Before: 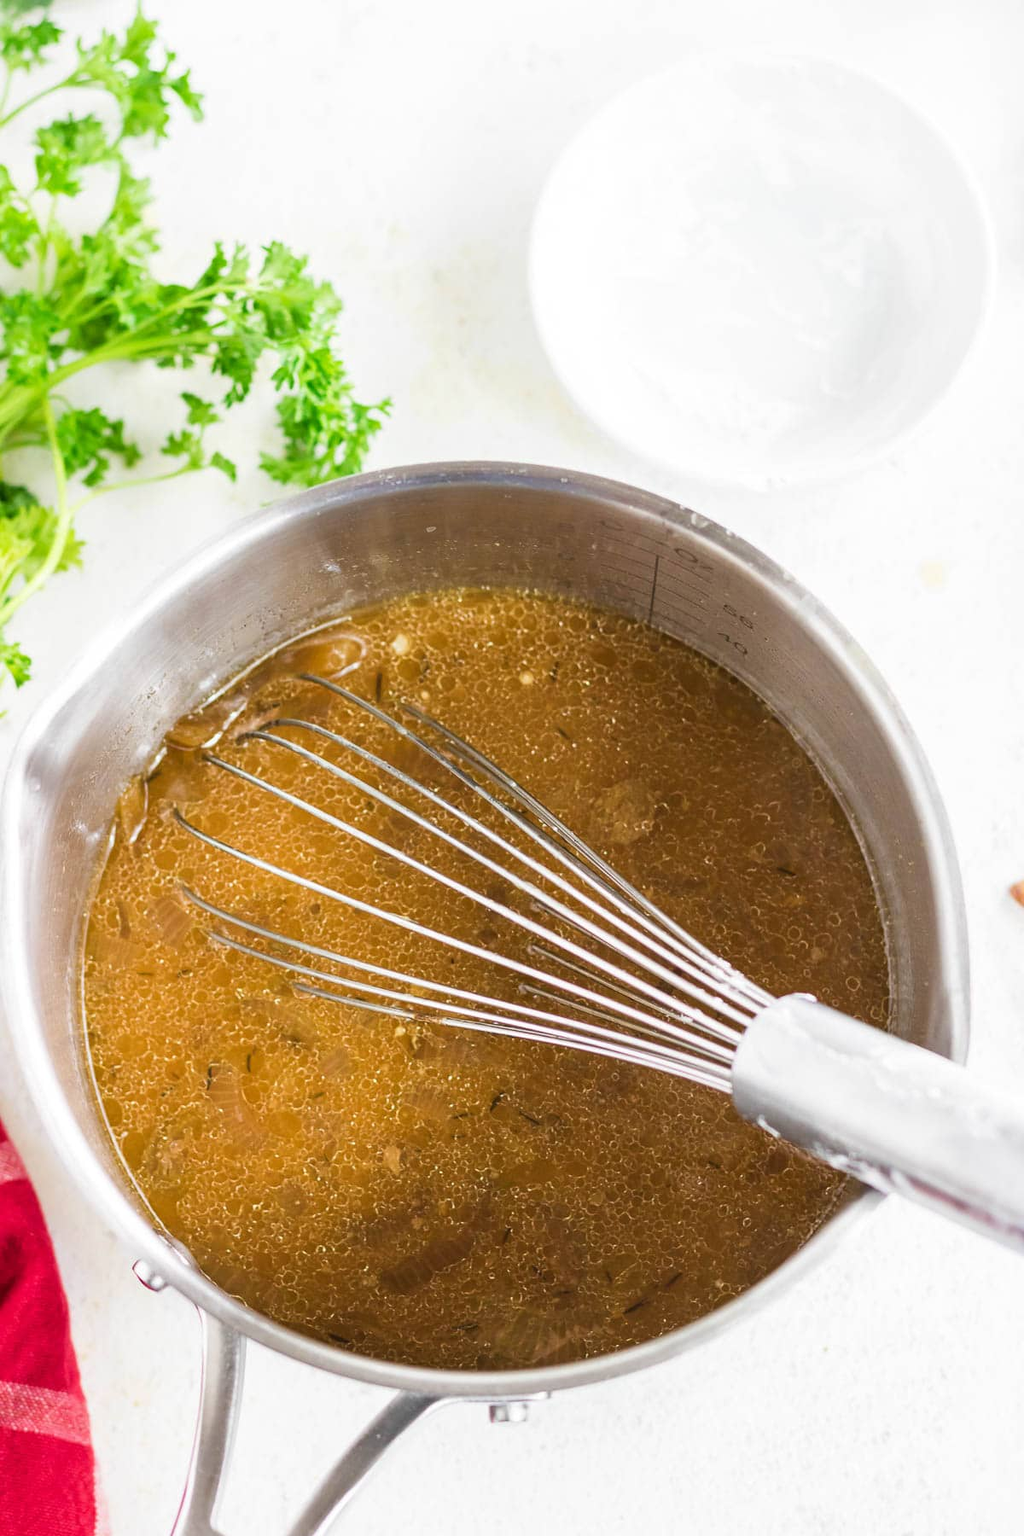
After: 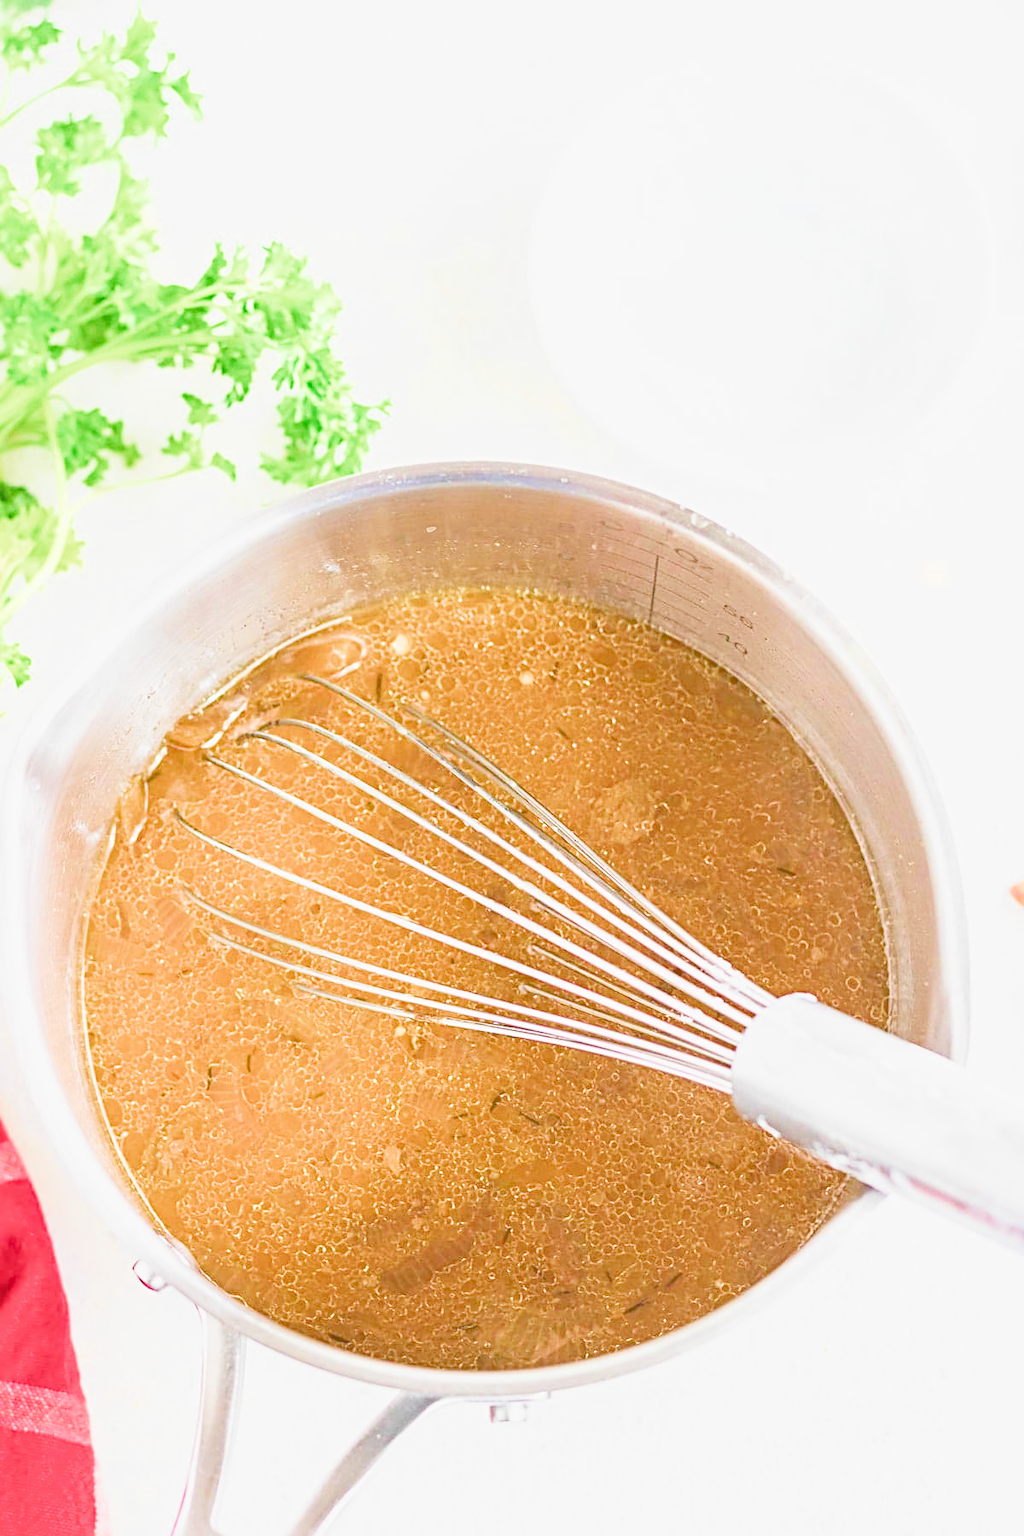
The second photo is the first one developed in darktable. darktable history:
sharpen: radius 4
filmic rgb: middle gray luminance 2.5%, black relative exposure -10 EV, white relative exposure 7 EV, threshold 6 EV, dynamic range scaling 10%, target black luminance 0%, hardness 3.19, latitude 44.39%, contrast 0.682, highlights saturation mix 5%, shadows ↔ highlights balance 13.63%, add noise in highlights 0, color science v3 (2019), use custom middle-gray values true, iterations of high-quality reconstruction 0, contrast in highlights soft, enable highlight reconstruction true
